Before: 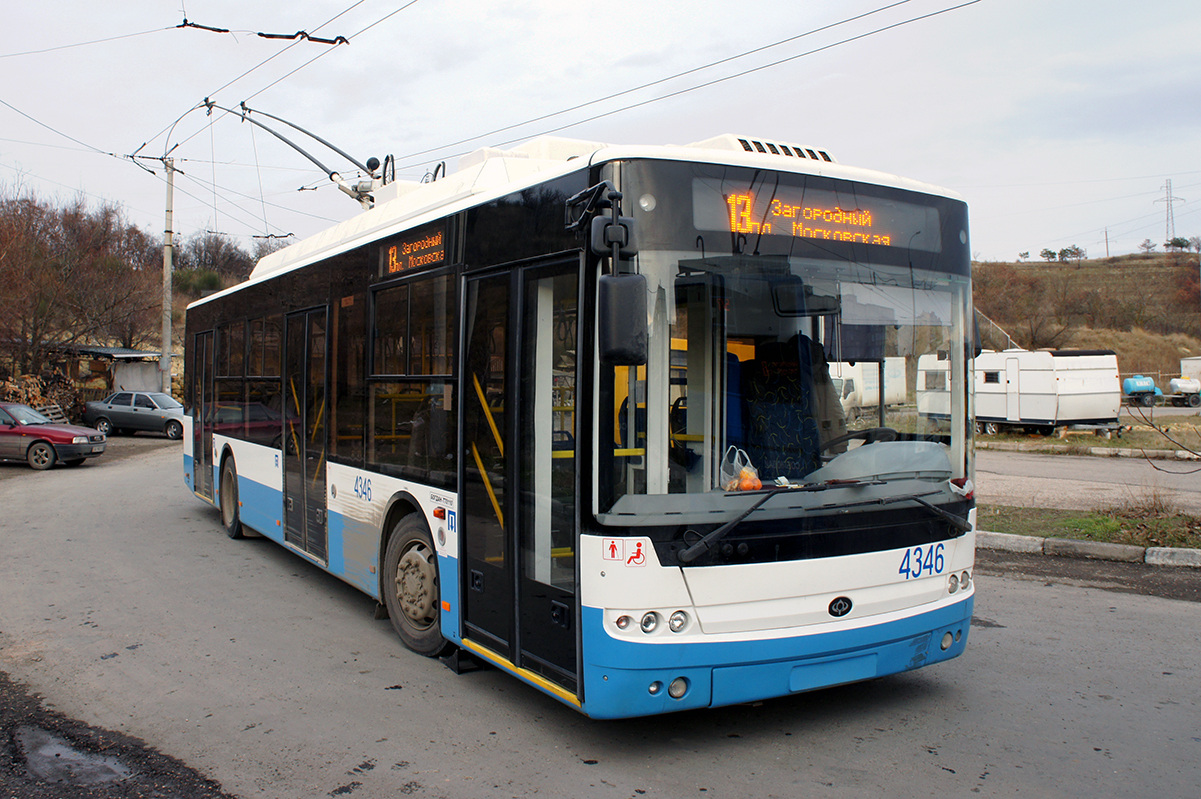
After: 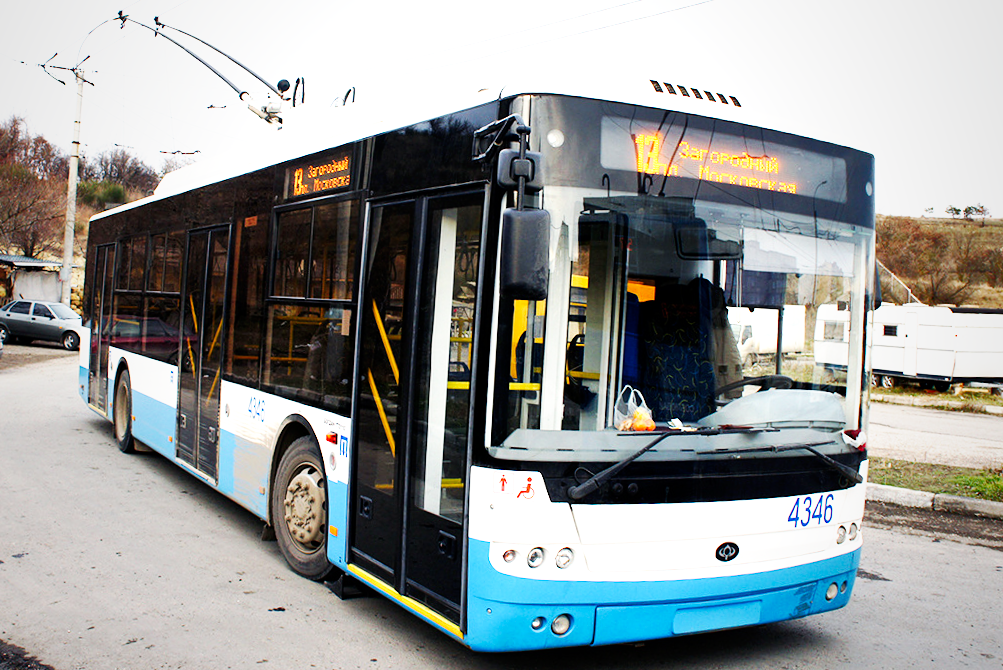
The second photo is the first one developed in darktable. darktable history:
local contrast: mode bilateral grid, contrast 100, coarseness 100, detail 109%, midtone range 0.2
vignetting: fall-off start 72.62%, fall-off radius 109.37%, brightness -0.315, saturation -0.053, width/height ratio 0.725
crop and rotate: angle -2.96°, left 5.378%, top 5.228%, right 4.656%, bottom 4.48%
base curve: curves: ch0 [(0, 0) (0.007, 0.004) (0.027, 0.03) (0.046, 0.07) (0.207, 0.54) (0.442, 0.872) (0.673, 0.972) (1, 1)], preserve colors none
tone equalizer: on, module defaults
shadows and highlights: shadows 13.3, white point adjustment 1.17, soften with gaussian
exposure: exposure 0.243 EV, compensate highlight preservation false
